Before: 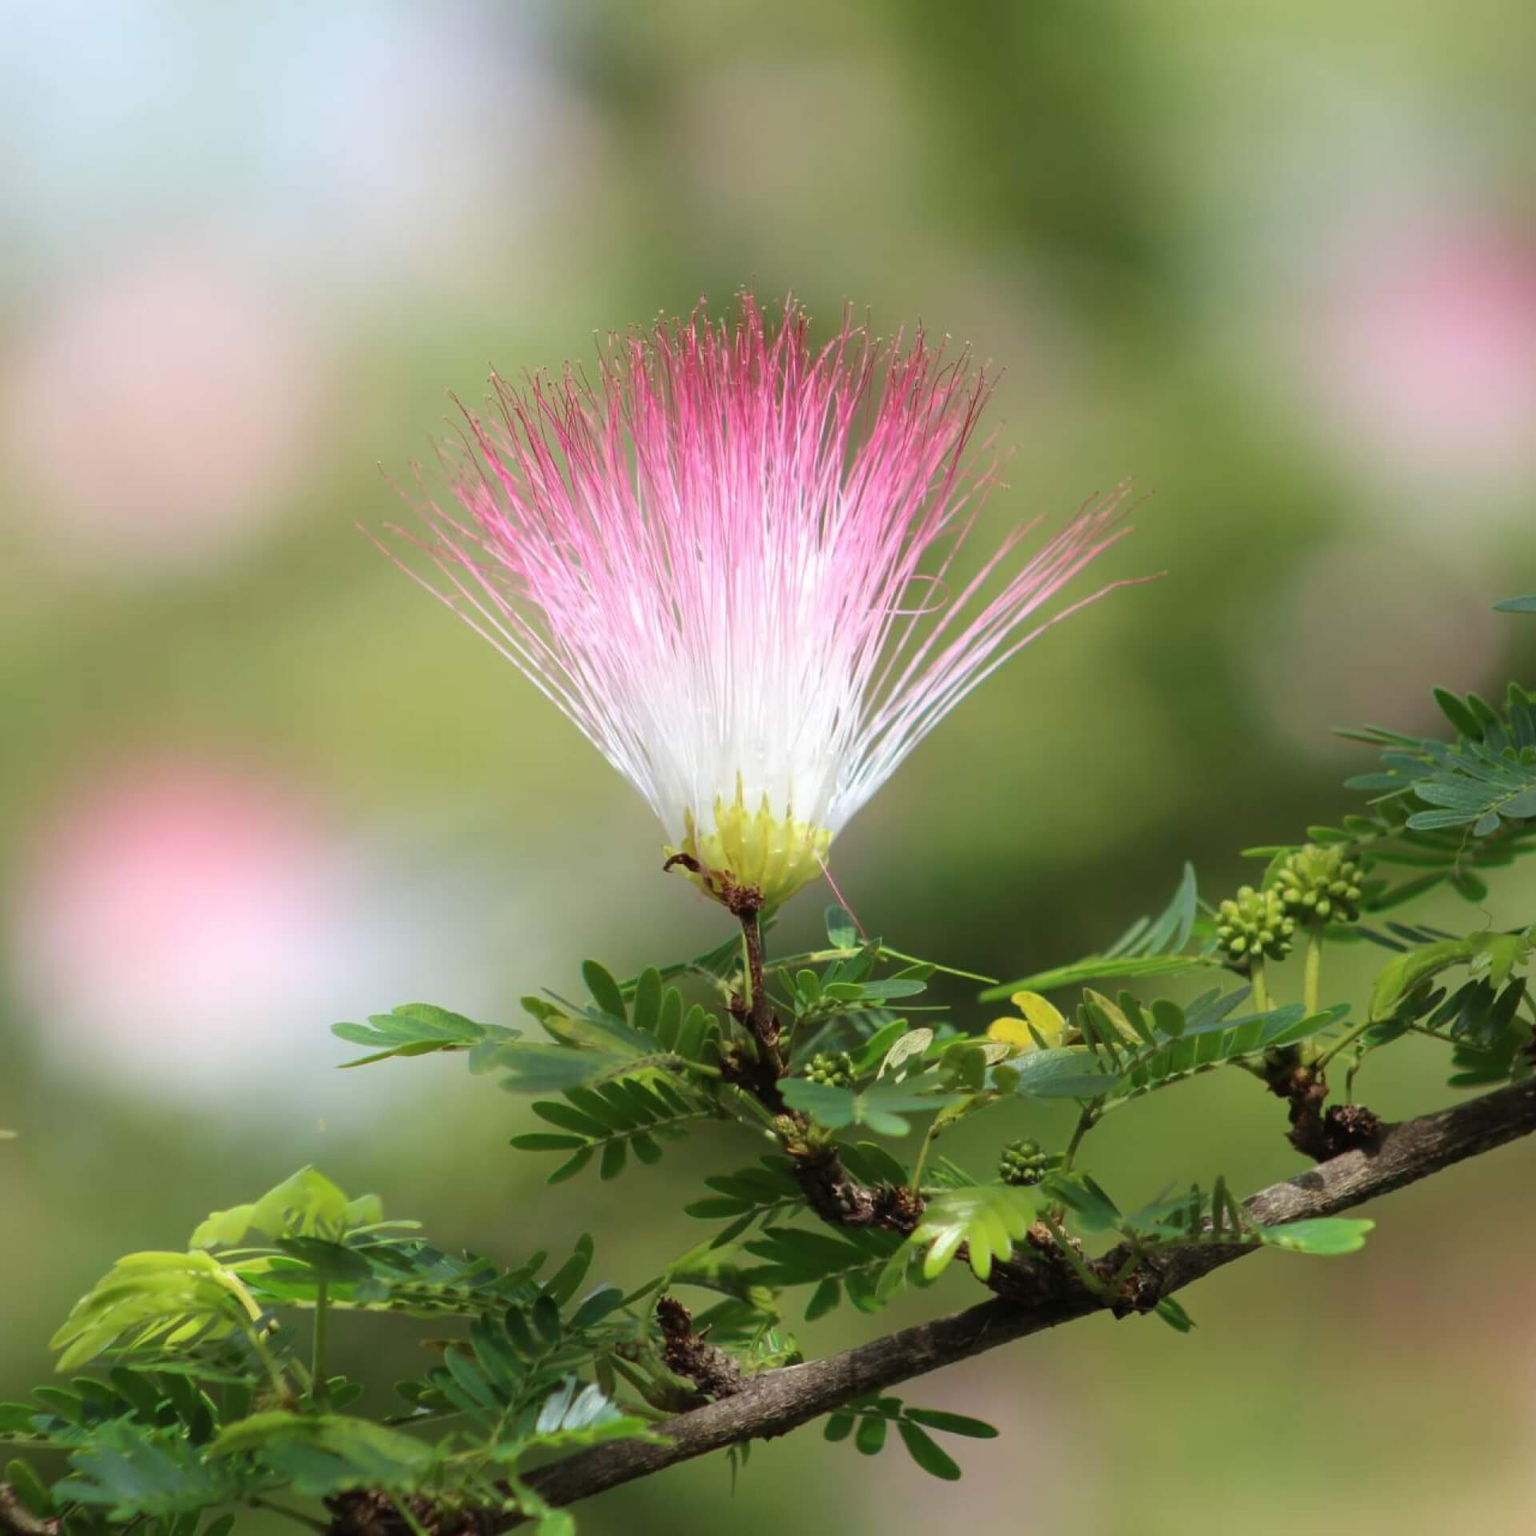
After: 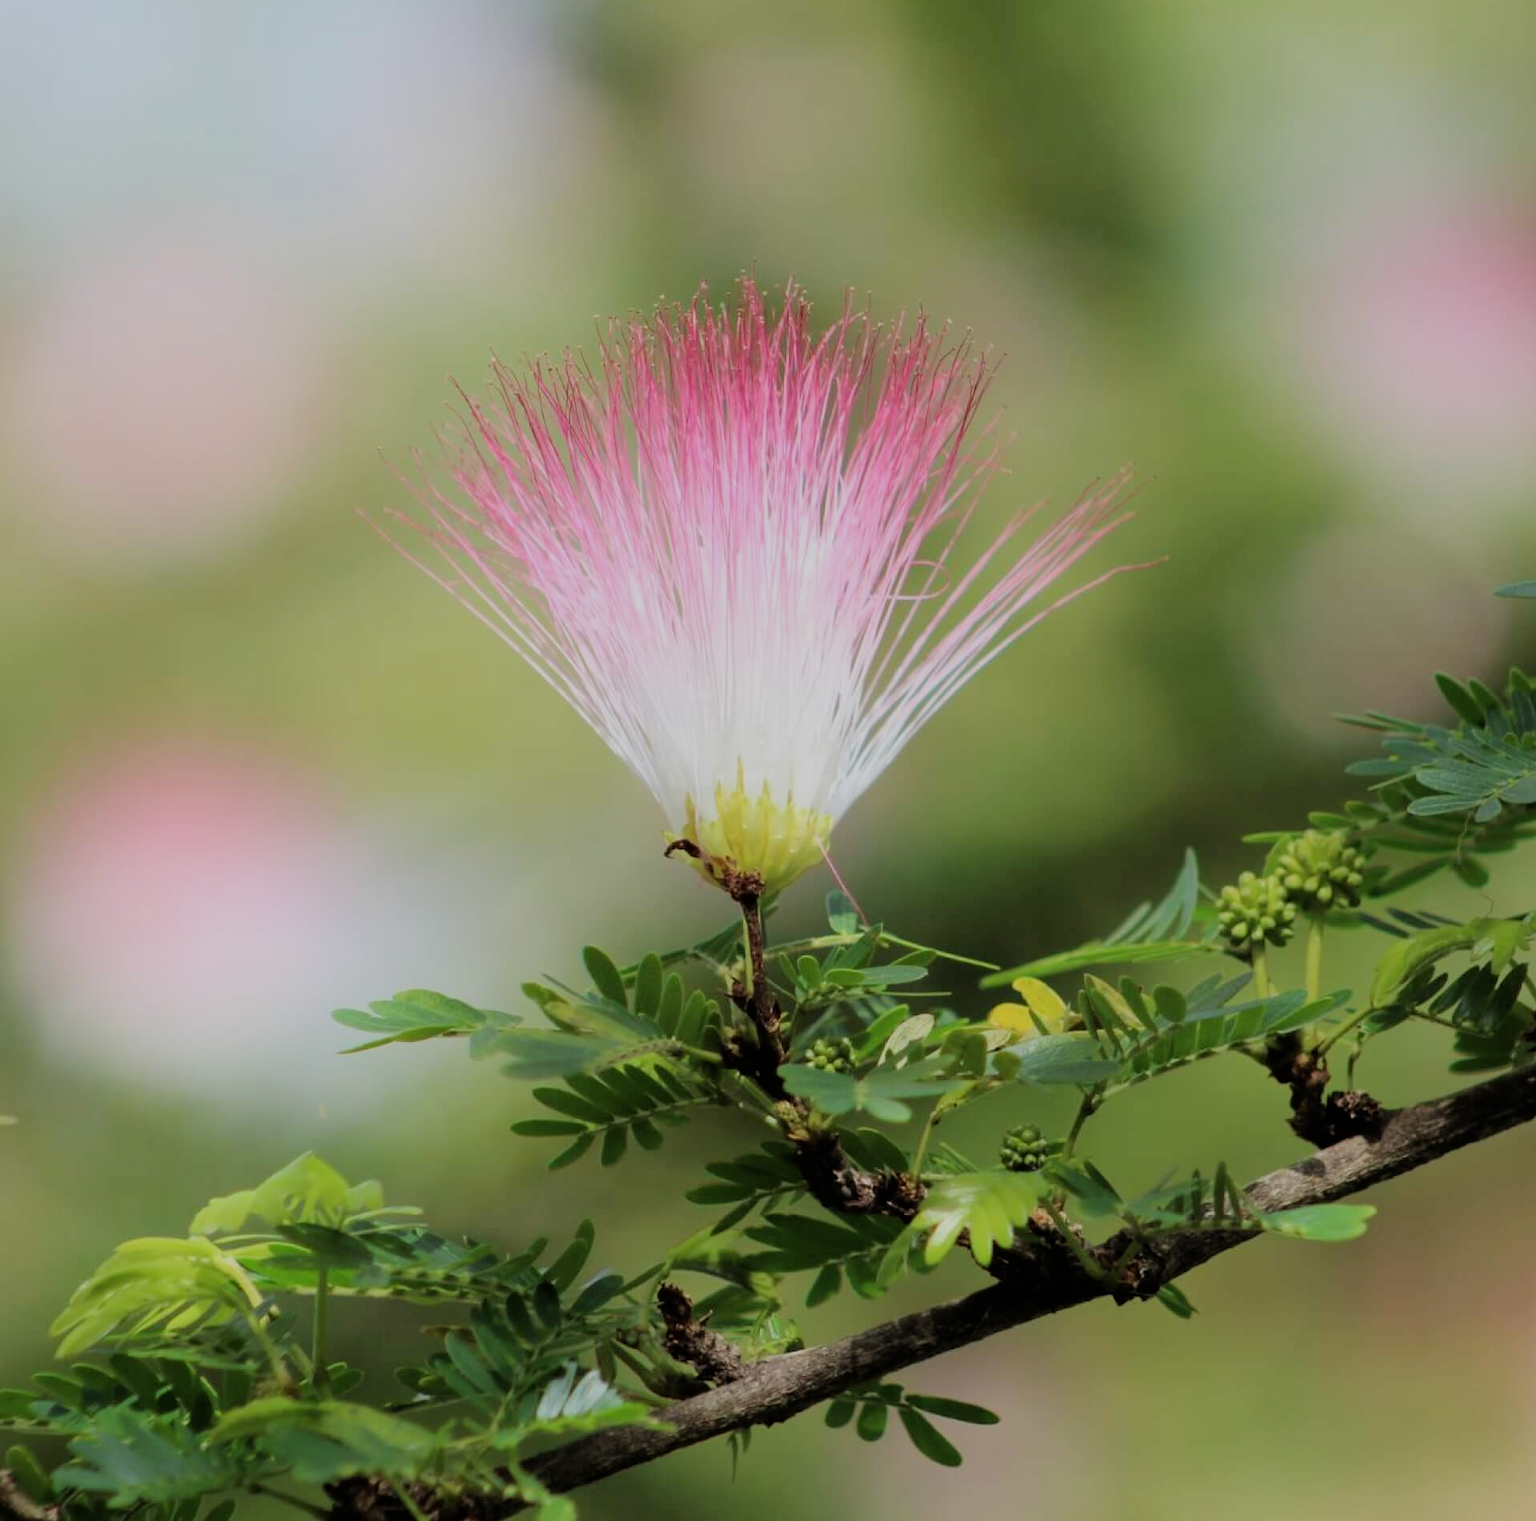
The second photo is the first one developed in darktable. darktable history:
filmic rgb: black relative exposure -6.96 EV, white relative exposure 5.68 EV, hardness 2.86
crop: top 1.035%, right 0.102%
